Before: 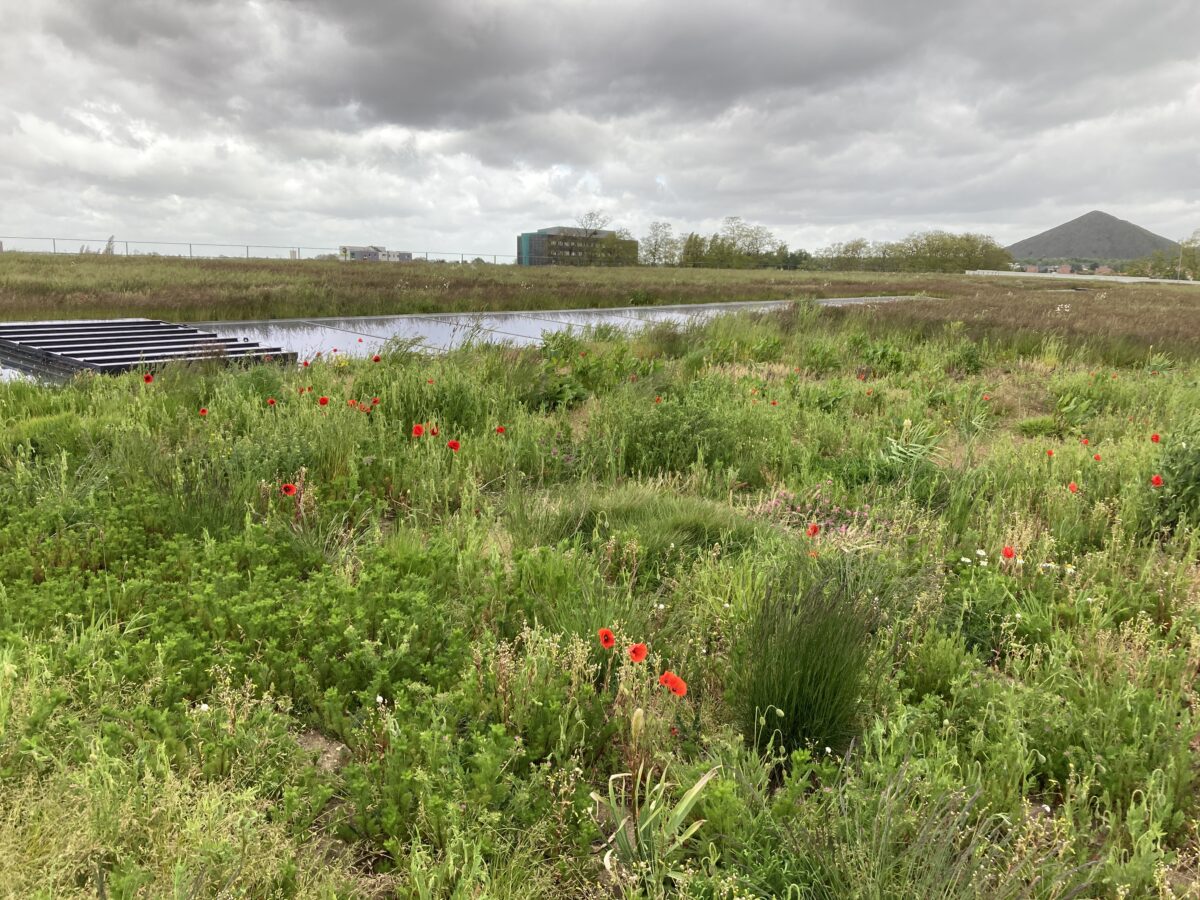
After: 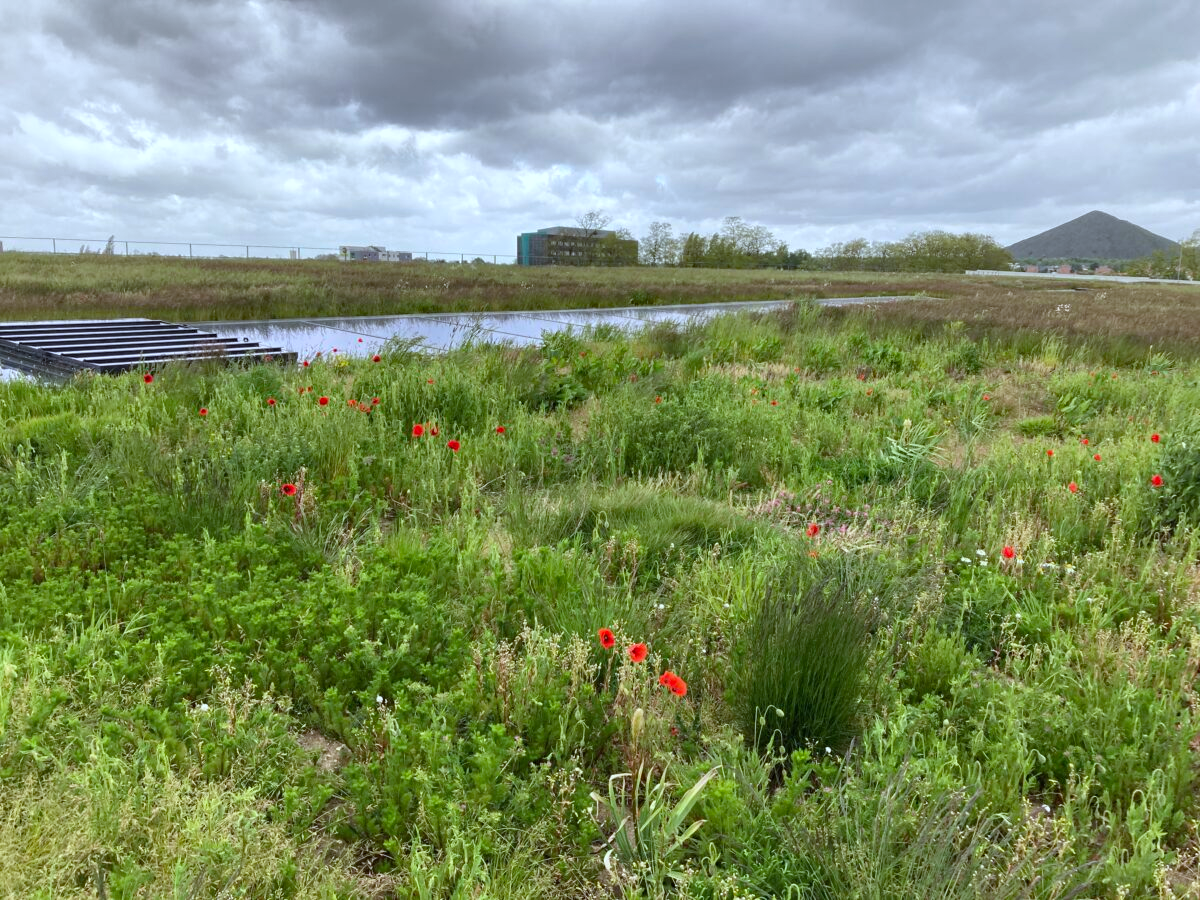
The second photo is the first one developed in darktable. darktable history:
white balance: red 0.931, blue 1.11
haze removal: compatibility mode true, adaptive false
